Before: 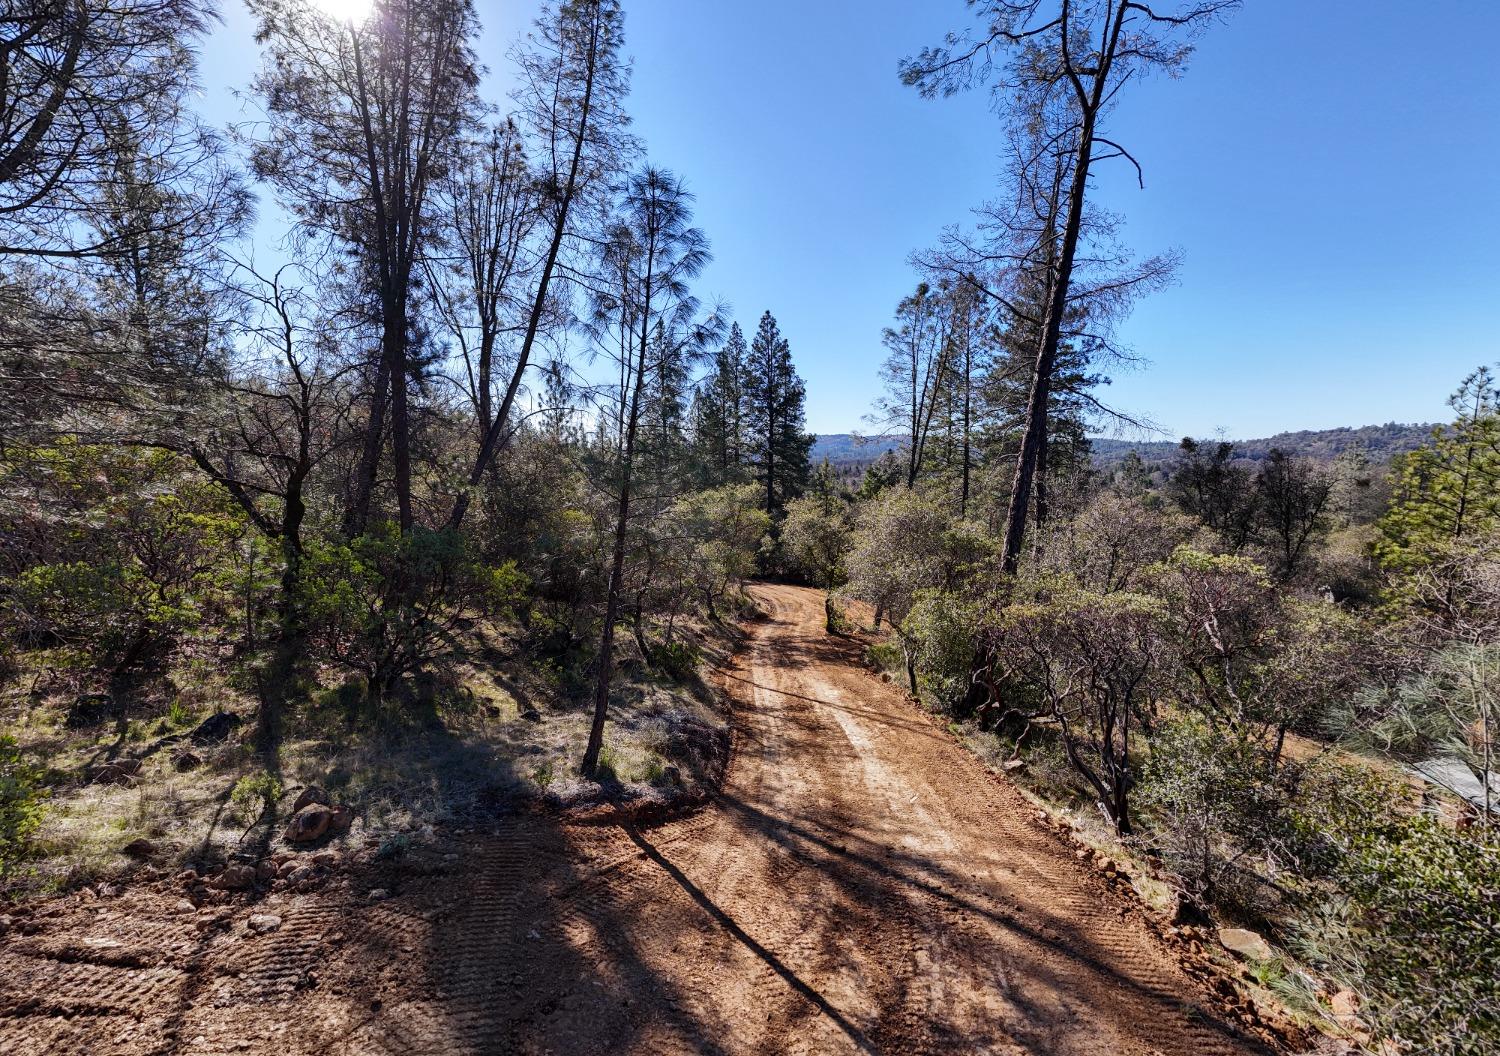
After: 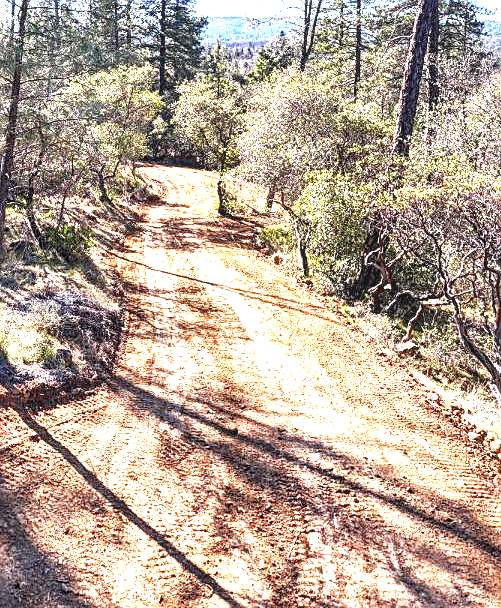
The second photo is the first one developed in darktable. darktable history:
local contrast: on, module defaults
crop: left 40.563%, top 39.648%, right 25.876%, bottom 2.77%
sharpen: on, module defaults
exposure: exposure 2.247 EV, compensate exposure bias true, compensate highlight preservation false
